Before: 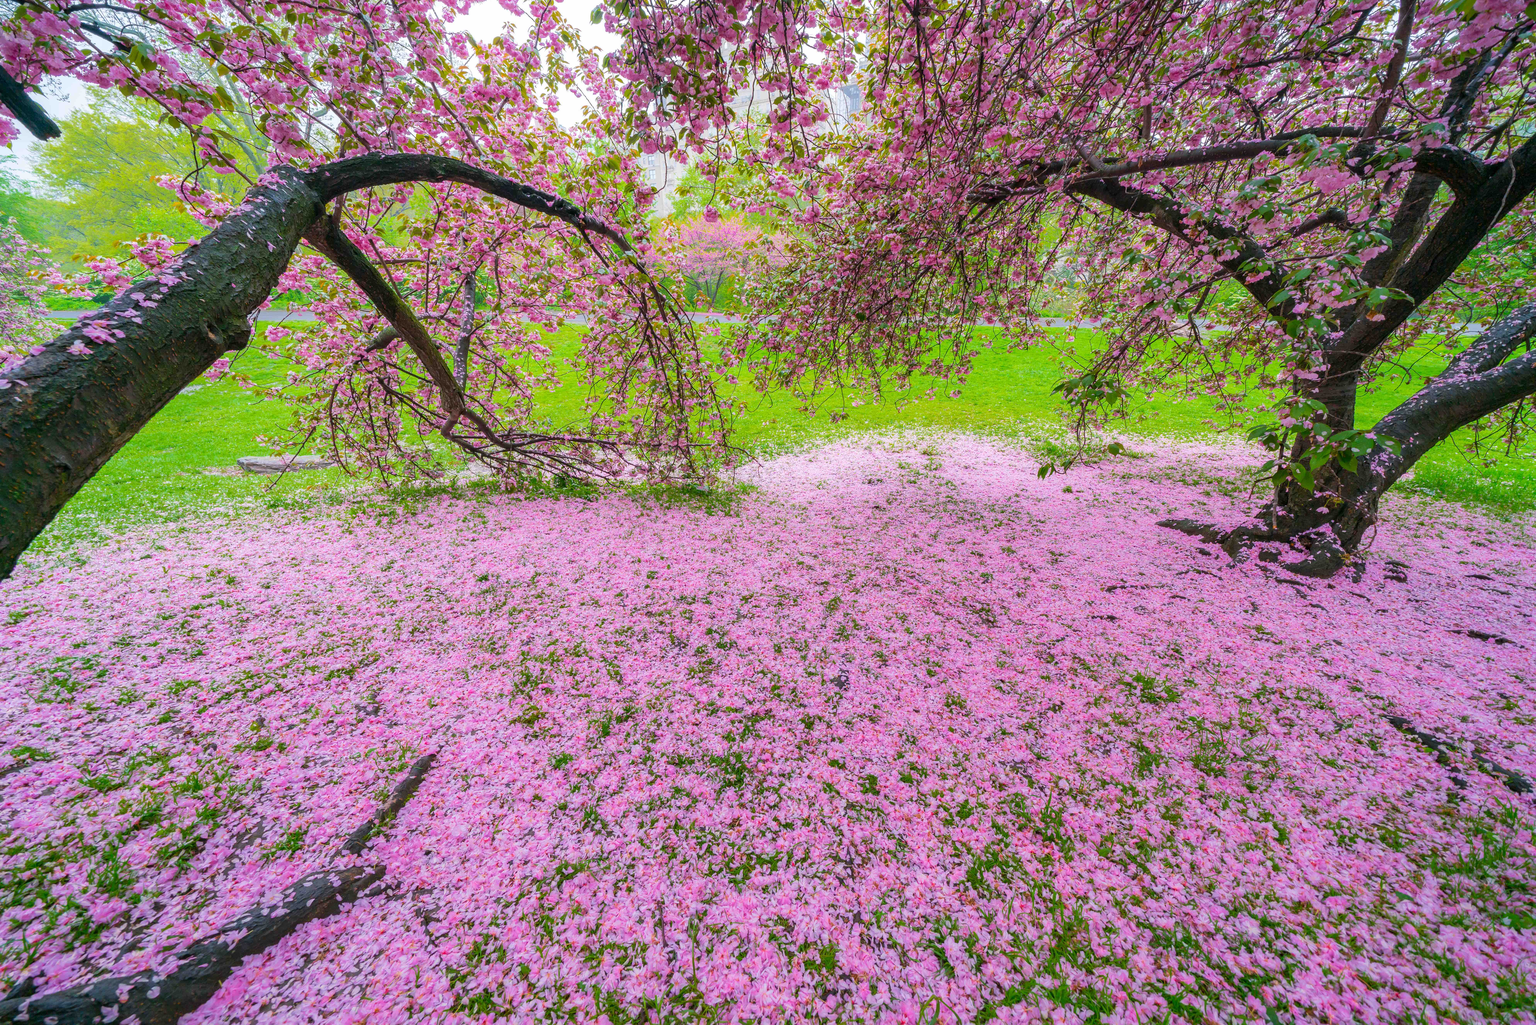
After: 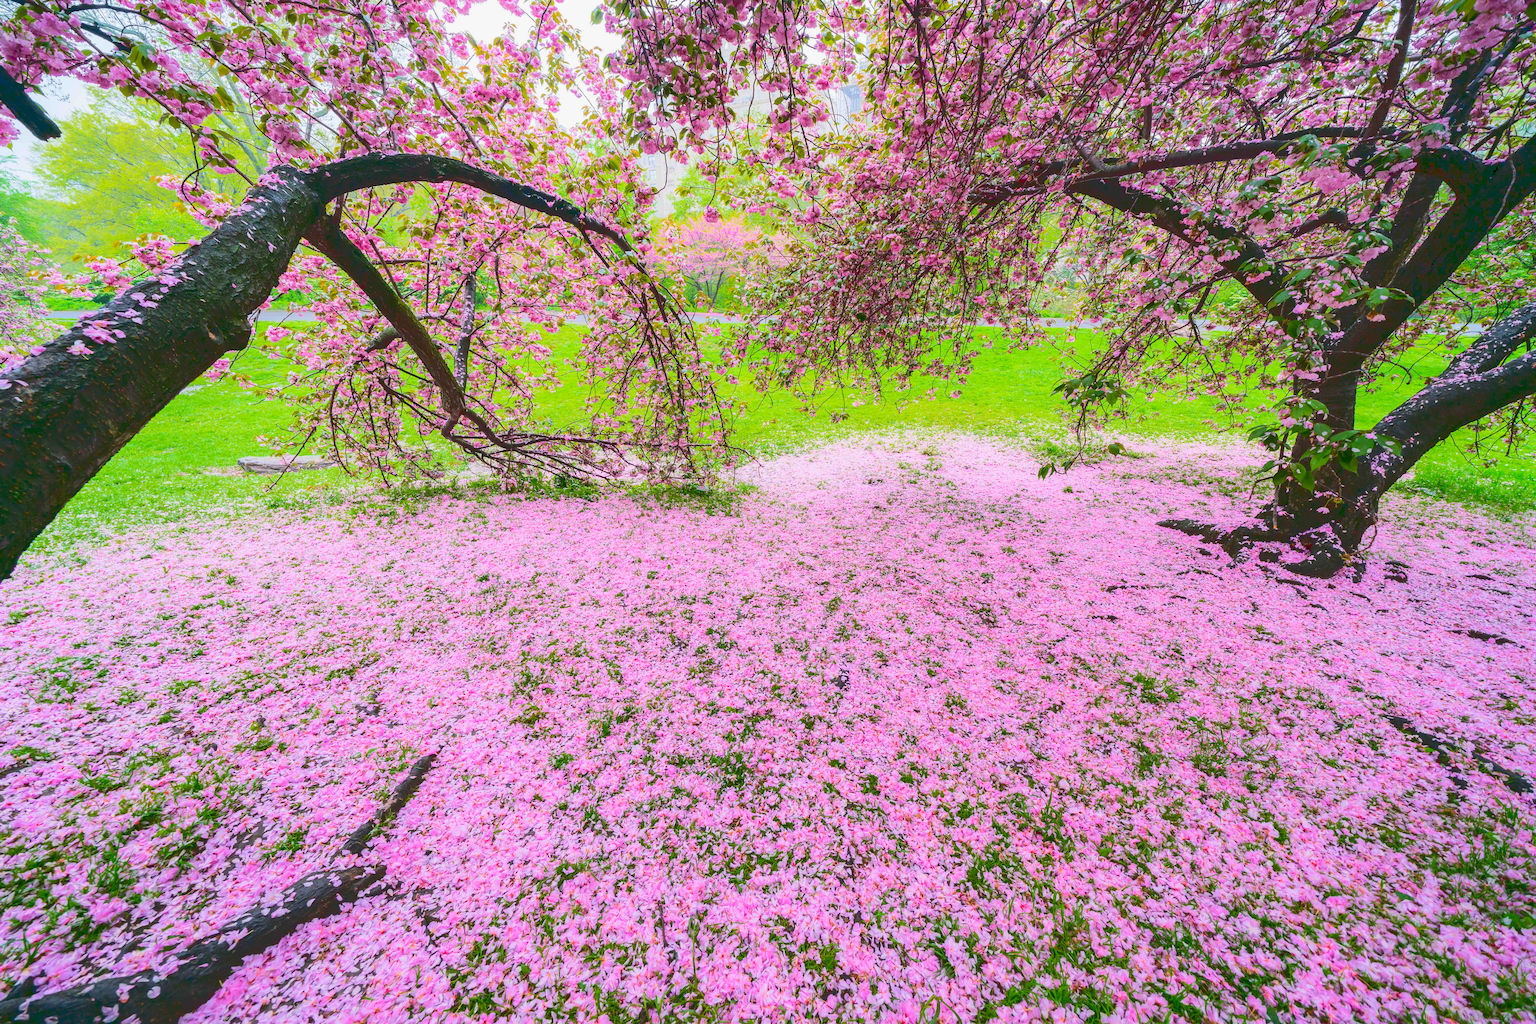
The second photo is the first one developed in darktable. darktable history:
exposure: black level correction 0.001, exposure -0.122 EV, compensate highlight preservation false
tone curve: curves: ch0 [(0, 0) (0.003, 0.178) (0.011, 0.177) (0.025, 0.177) (0.044, 0.178) (0.069, 0.178) (0.1, 0.18) (0.136, 0.183) (0.177, 0.199) (0.224, 0.227) (0.277, 0.278) (0.335, 0.357) (0.399, 0.449) (0.468, 0.546) (0.543, 0.65) (0.623, 0.724) (0.709, 0.804) (0.801, 0.868) (0.898, 0.921) (1, 1)], color space Lab, linked channels, preserve colors none
